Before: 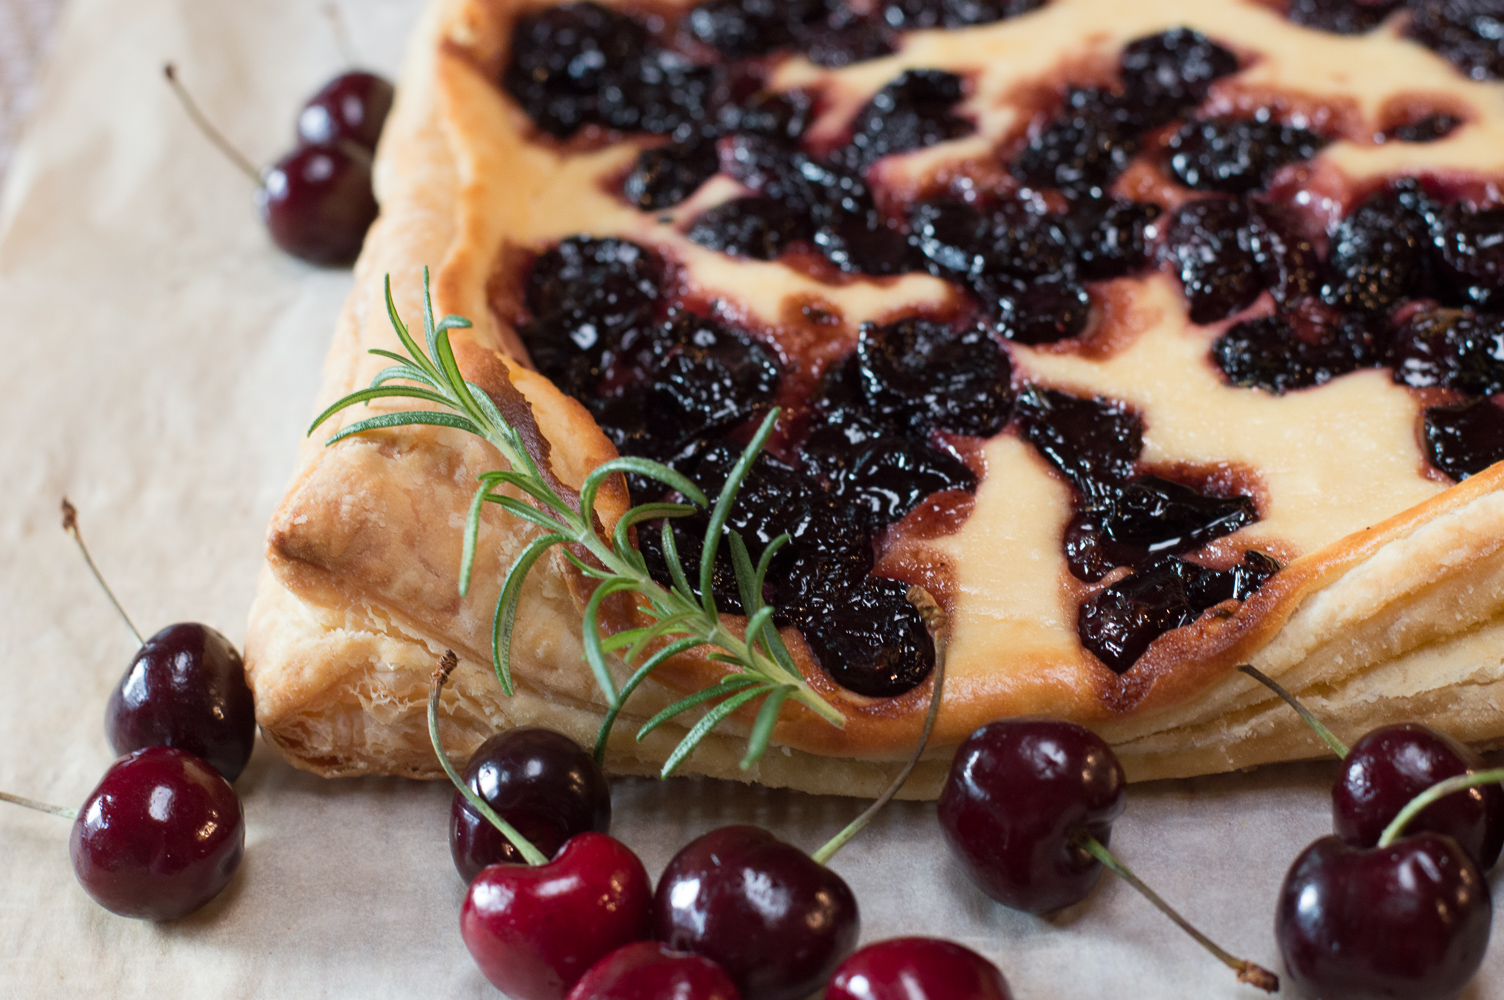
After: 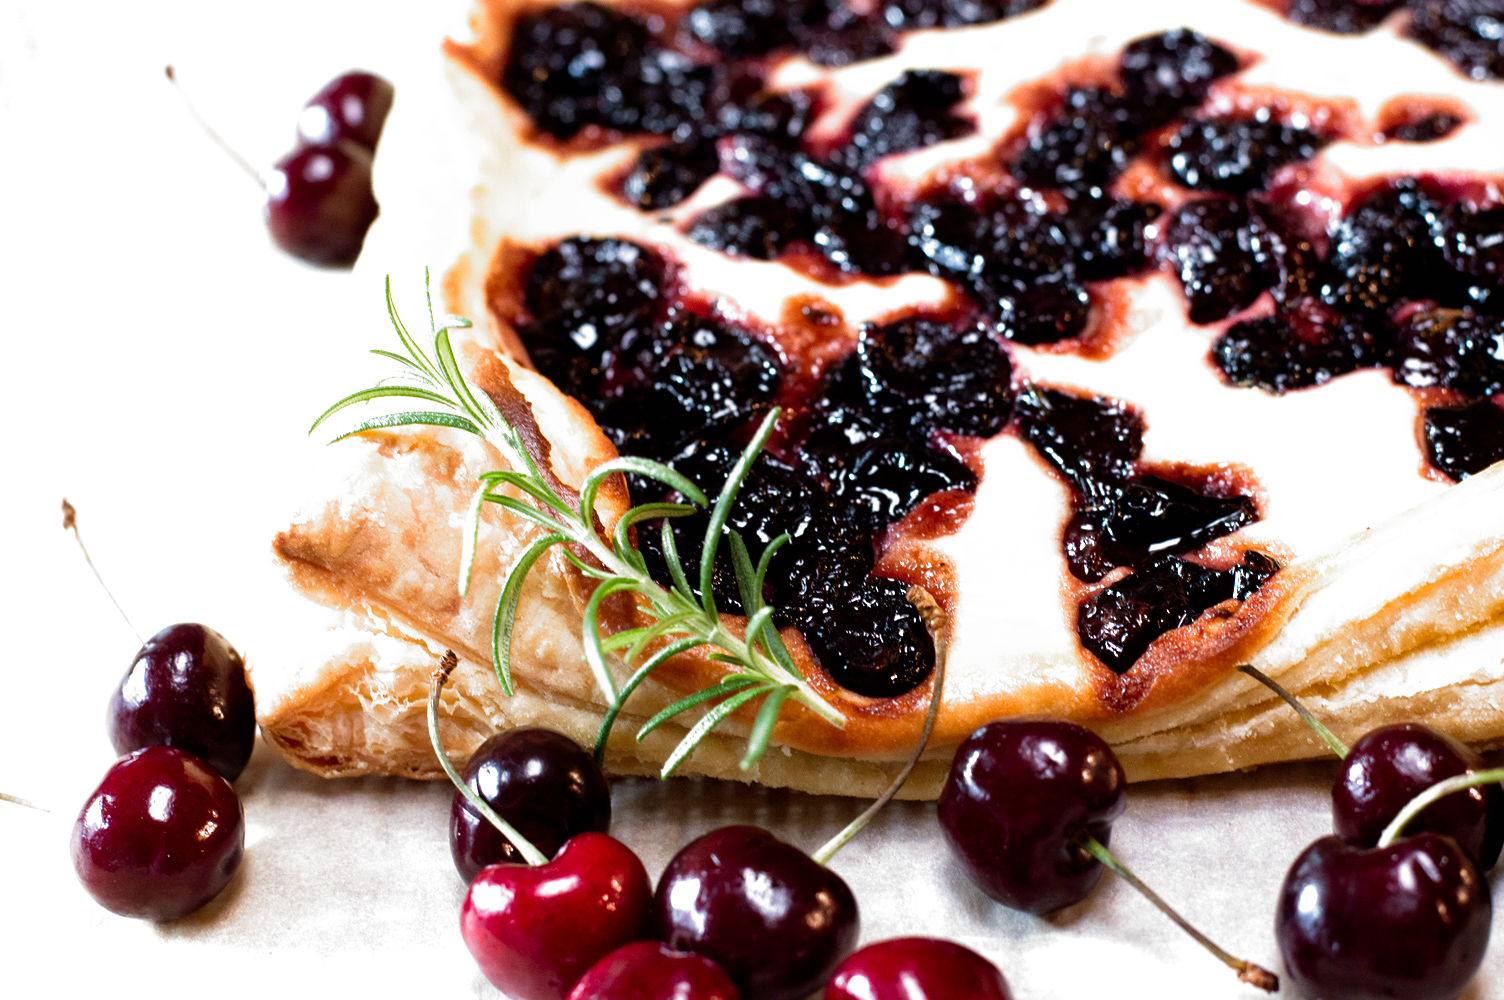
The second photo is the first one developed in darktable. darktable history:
filmic rgb: black relative exposure -8.2 EV, white relative exposure 2.2 EV, threshold 3 EV, hardness 7.11, latitude 75%, contrast 1.325, highlights saturation mix -2%, shadows ↔ highlights balance 30%, preserve chrominance no, color science v5 (2021), contrast in shadows safe, contrast in highlights safe, enable highlight reconstruction true
exposure: black level correction 0, exposure 0.95 EV, compensate exposure bias true, compensate highlight preservation false
